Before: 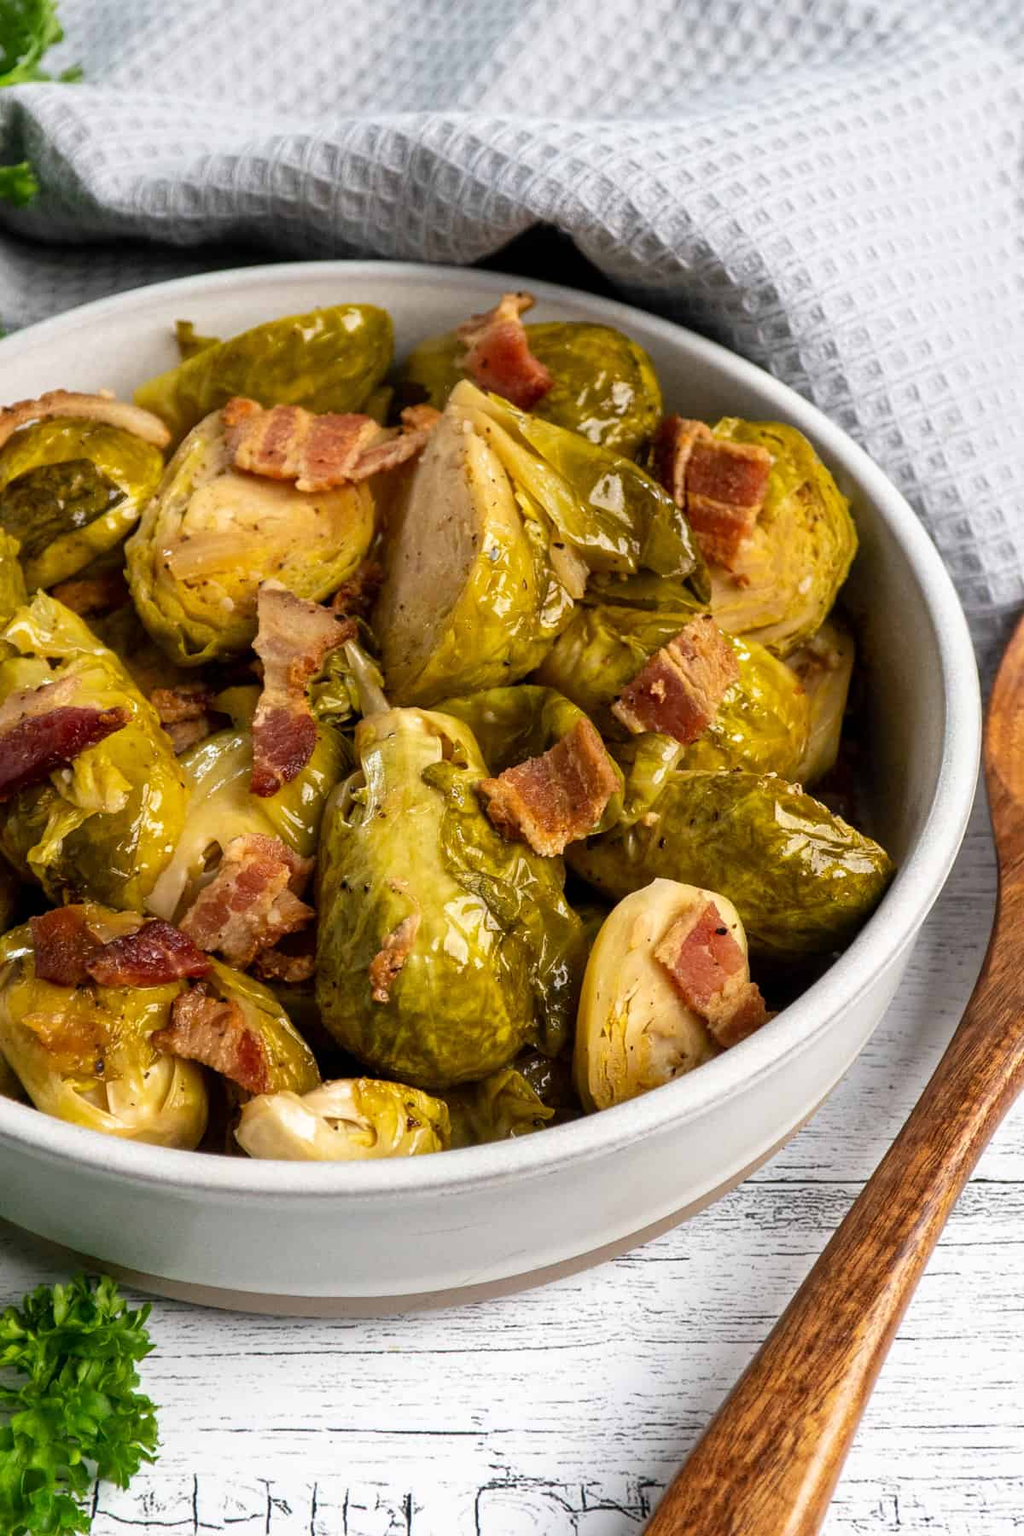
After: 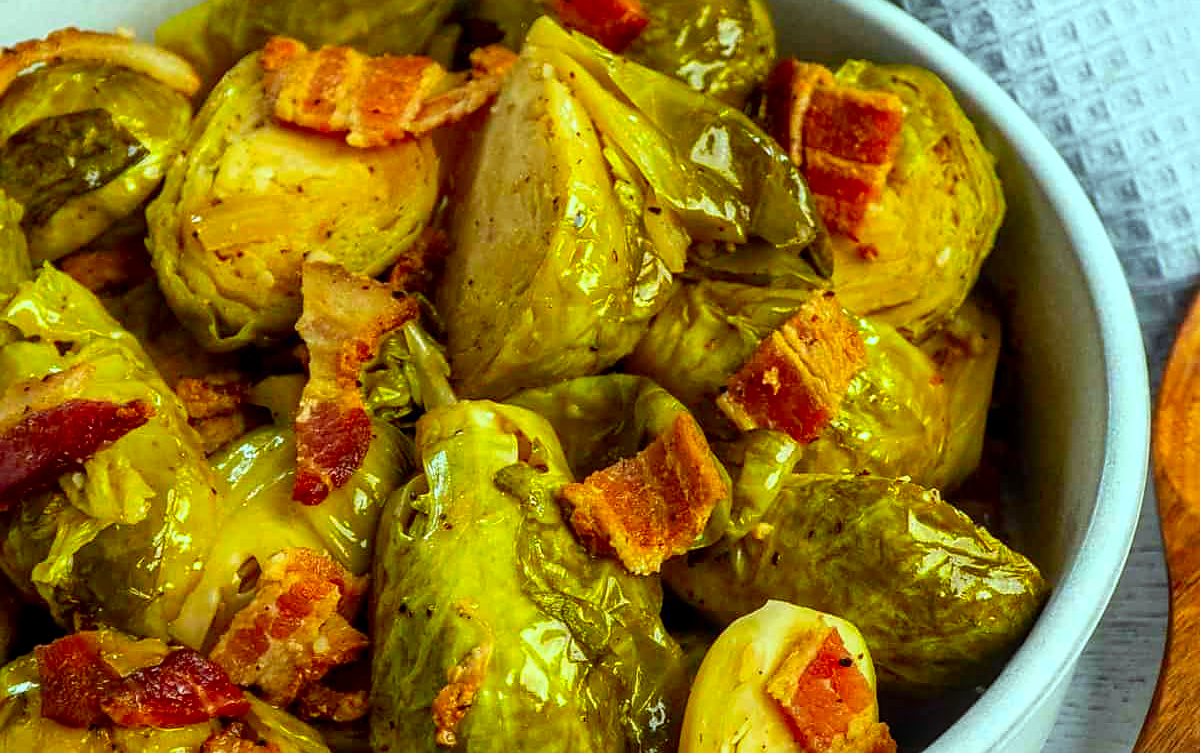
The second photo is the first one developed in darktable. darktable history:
crop and rotate: top 23.84%, bottom 34.294%
color correction: highlights a* -10.77, highlights b* 9.8, saturation 1.72
sharpen: radius 1.864, amount 0.398, threshold 1.271
shadows and highlights: shadows 30.86, highlights 0, soften with gaussian
local contrast: on, module defaults
color calibration: x 0.37, y 0.382, temperature 4313.32 K
